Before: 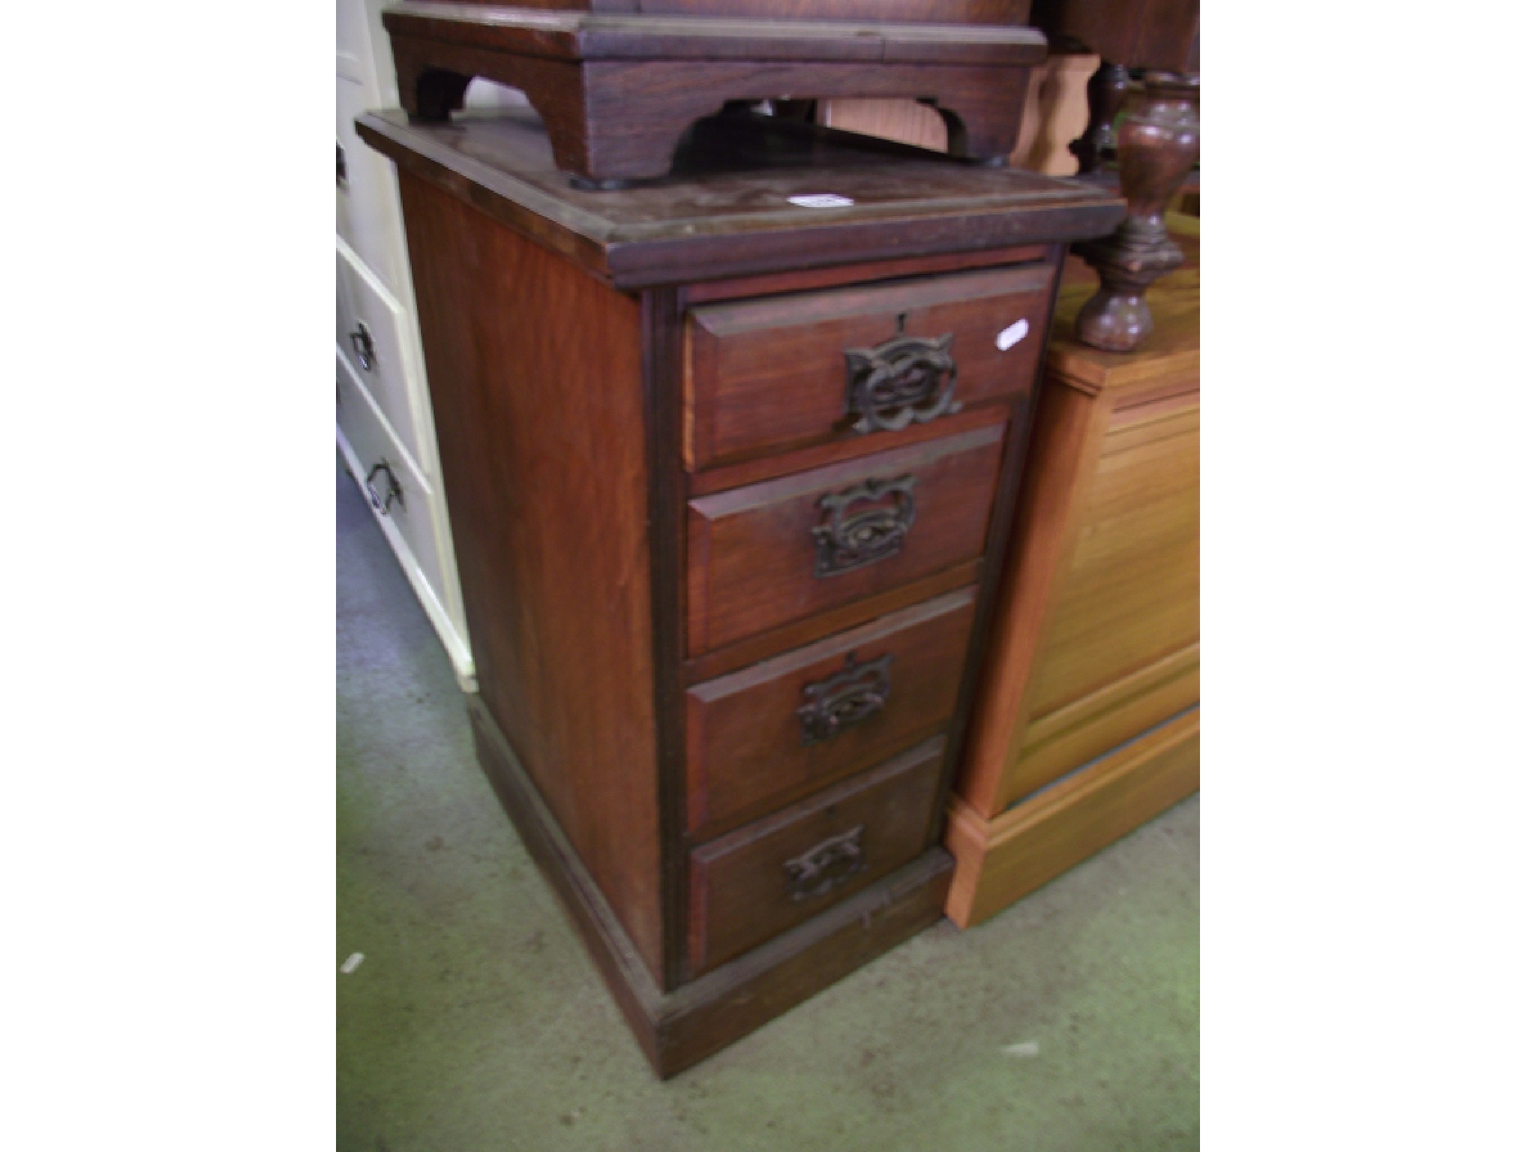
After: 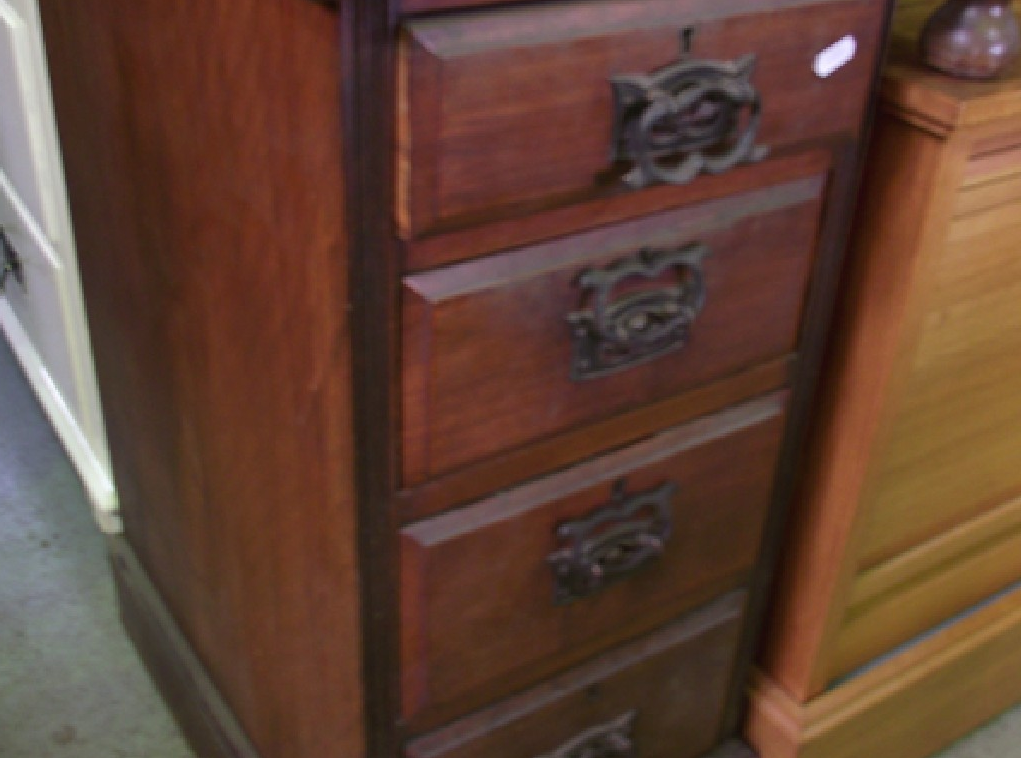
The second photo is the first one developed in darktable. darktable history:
crop: left 25.159%, top 25.453%, right 24.981%, bottom 25.195%
